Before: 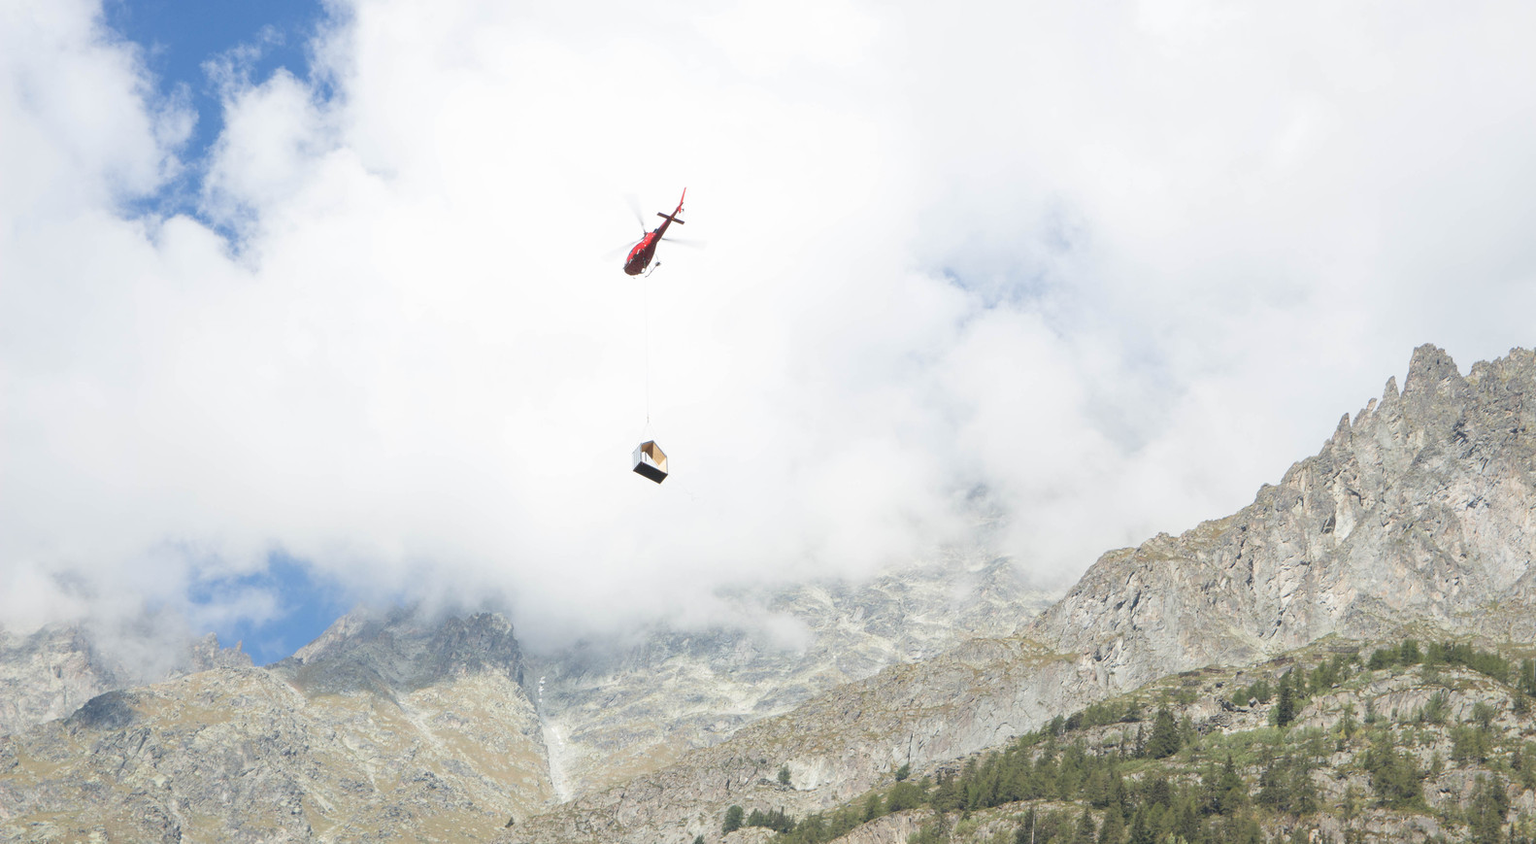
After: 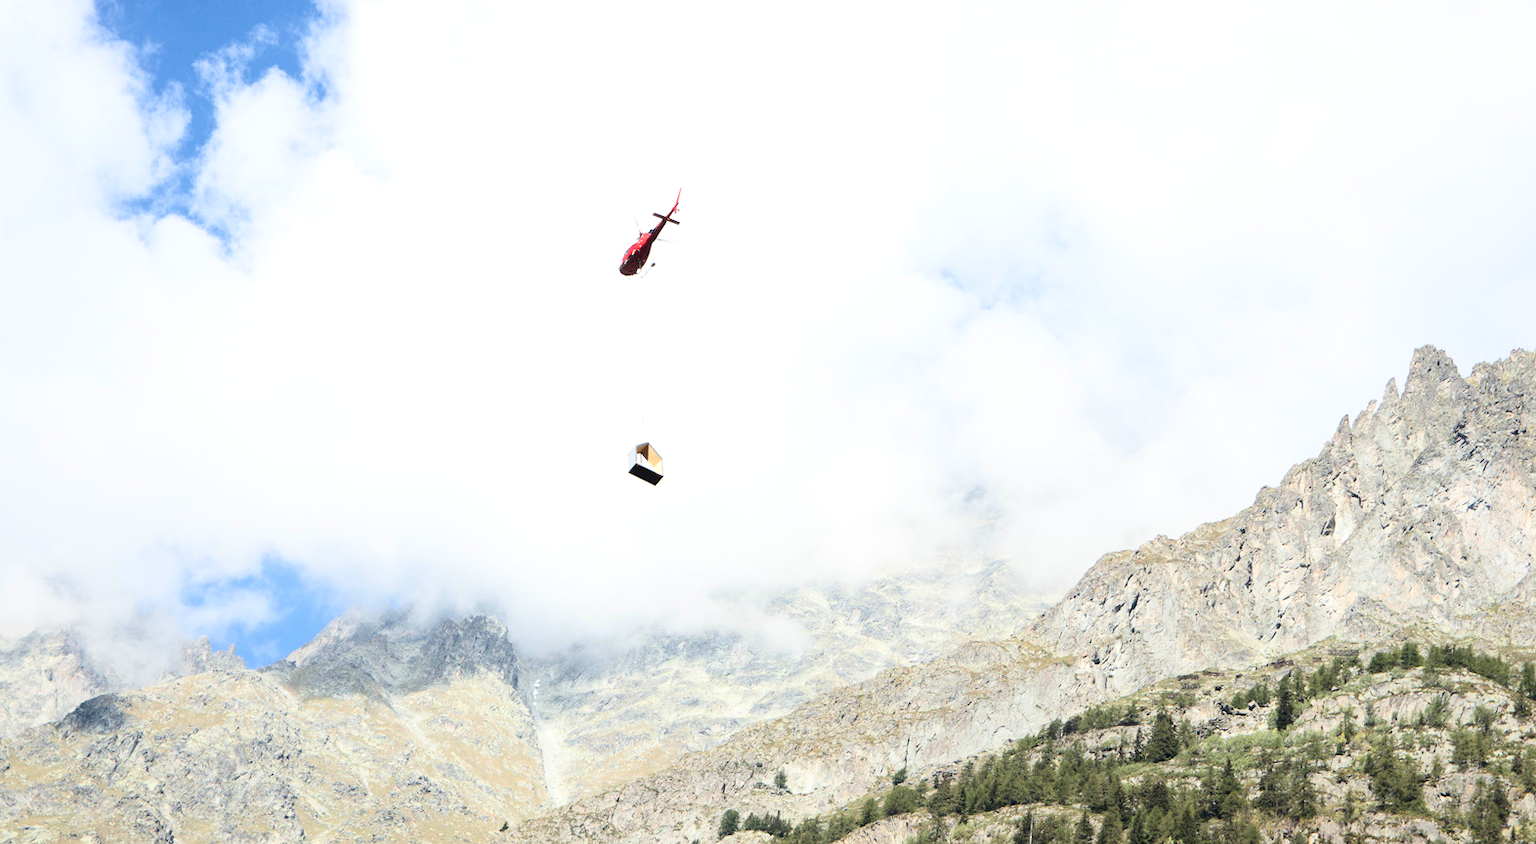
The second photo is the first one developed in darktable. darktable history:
crop and rotate: left 0.614%, top 0.179%, bottom 0.309%
rgb levels: levels [[0.013, 0.434, 0.89], [0, 0.5, 1], [0, 0.5, 1]]
contrast brightness saturation: contrast 0.32, brightness -0.08, saturation 0.17
tone equalizer: on, module defaults
